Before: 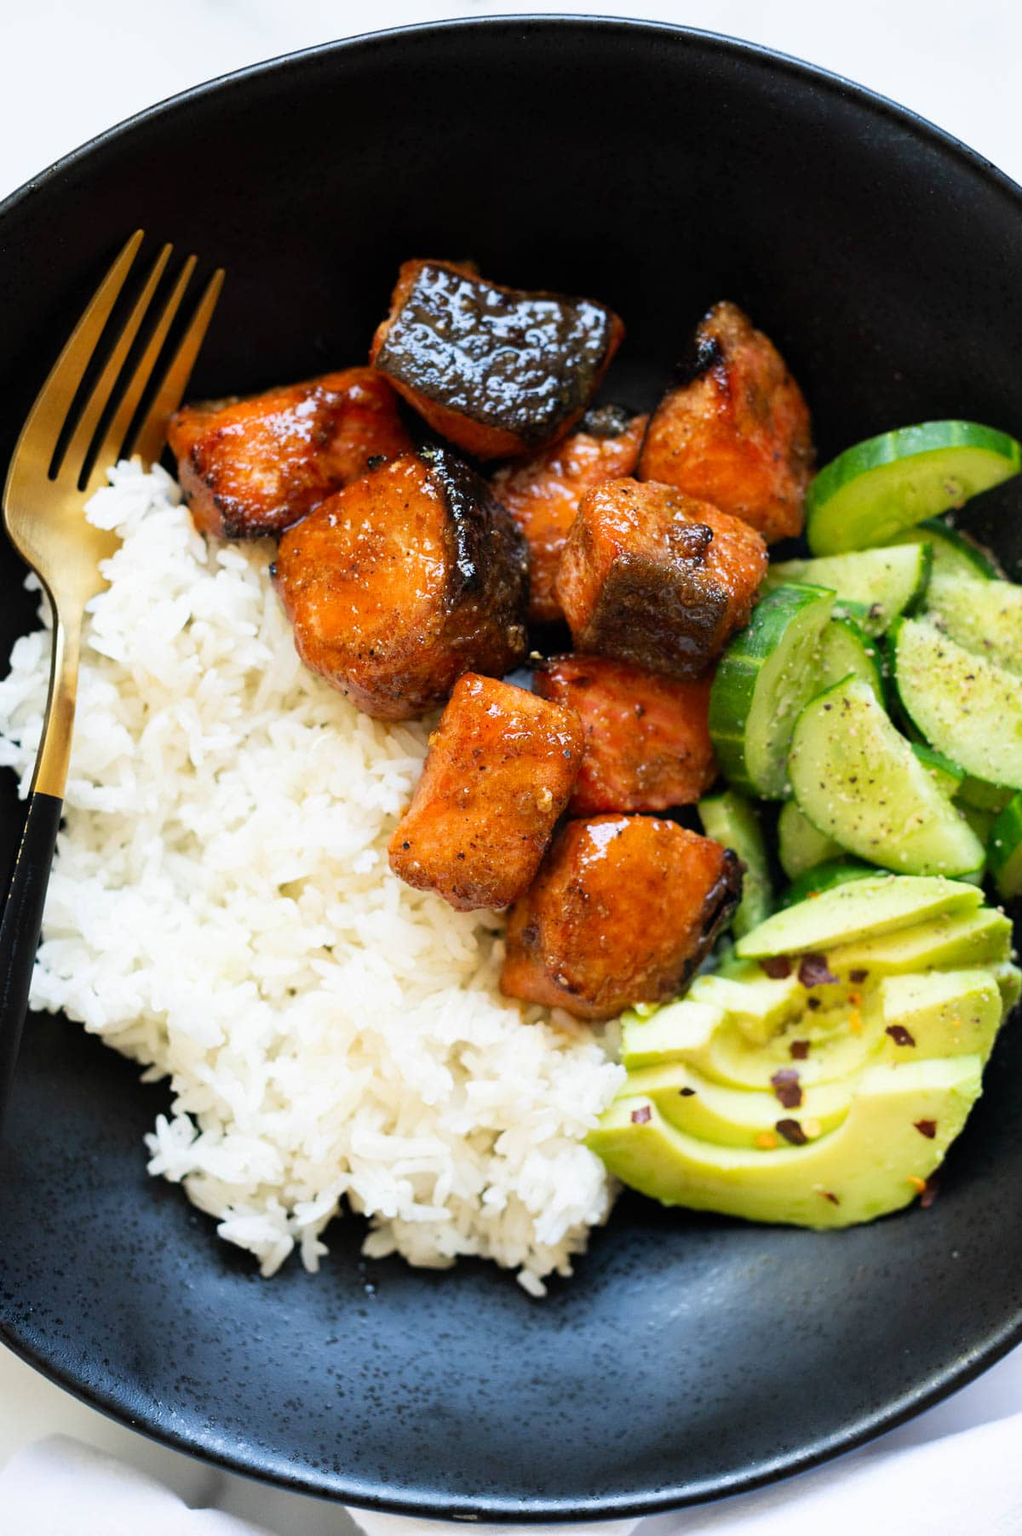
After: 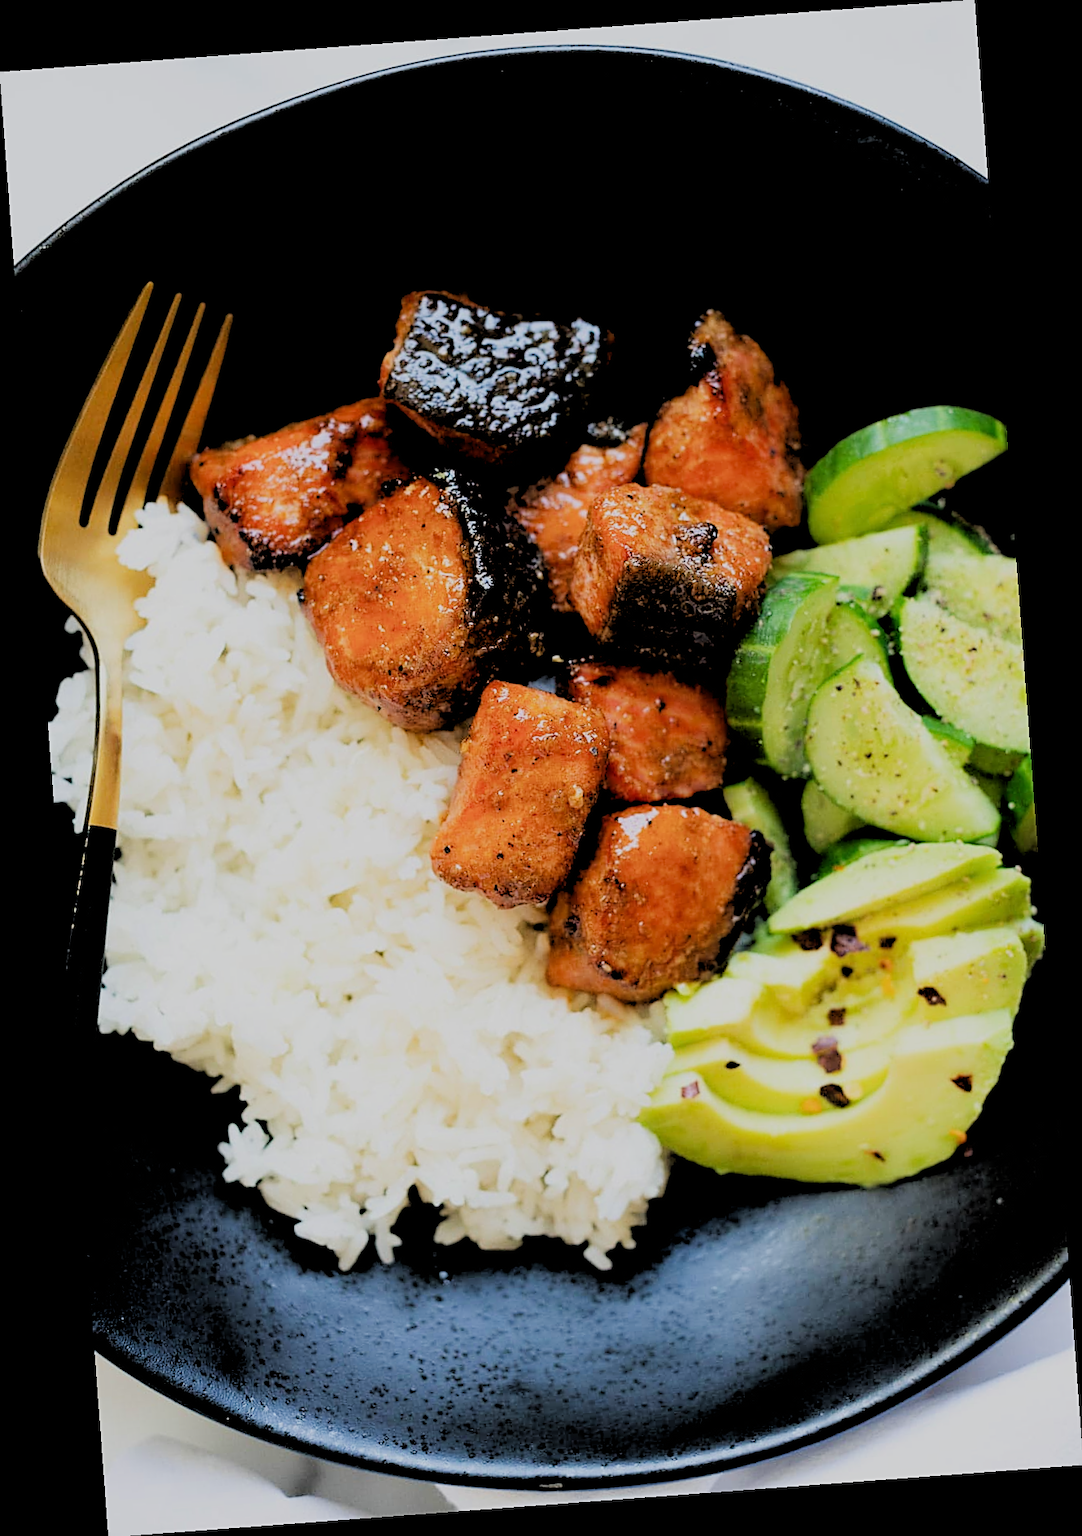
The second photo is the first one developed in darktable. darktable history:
filmic rgb: black relative exposure -6.98 EV, white relative exposure 5.63 EV, hardness 2.86
sharpen: on, module defaults
rgb levels: levels [[0.029, 0.461, 0.922], [0, 0.5, 1], [0, 0.5, 1]]
rotate and perspective: rotation -4.25°, automatic cropping off
